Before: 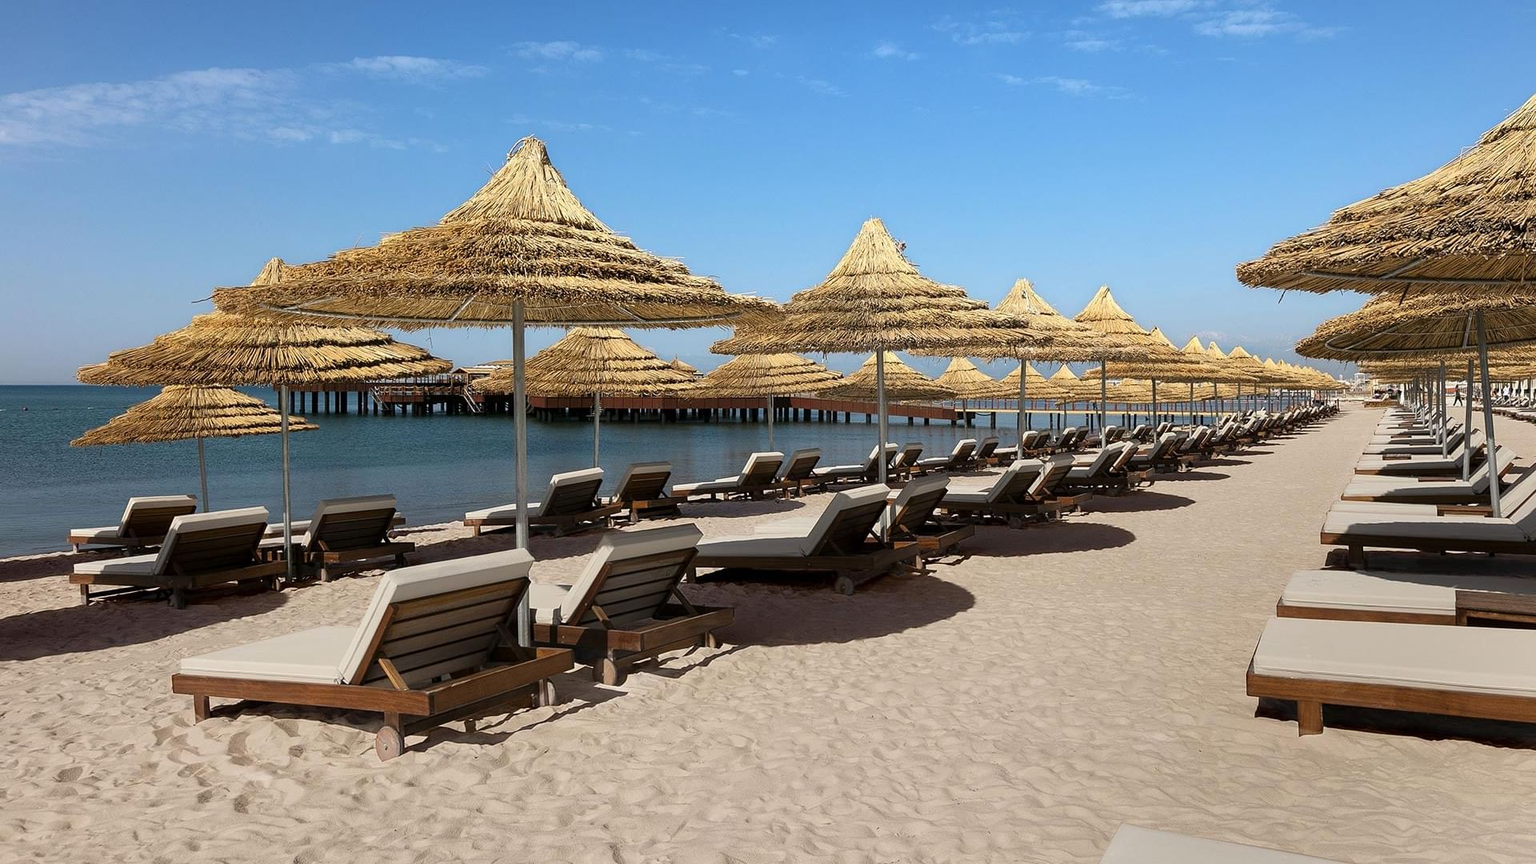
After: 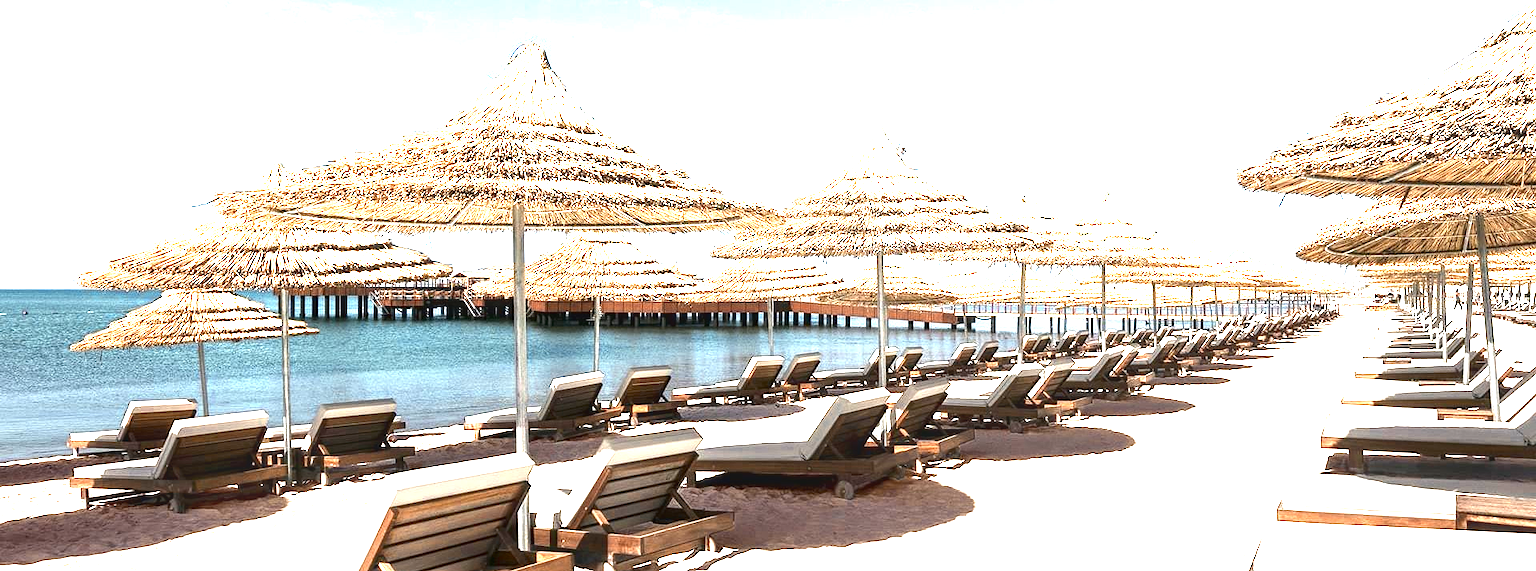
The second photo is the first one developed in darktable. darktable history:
local contrast: on, module defaults
contrast brightness saturation: contrast 0.066, brightness -0.13, saturation 0.056
exposure: exposure 2.019 EV, compensate highlight preservation false
color zones: curves: ch0 [(0.018, 0.548) (0.197, 0.654) (0.425, 0.447) (0.605, 0.658) (0.732, 0.579)]; ch1 [(0.105, 0.531) (0.224, 0.531) (0.386, 0.39) (0.618, 0.456) (0.732, 0.456) (0.956, 0.421)]; ch2 [(0.039, 0.583) (0.215, 0.465) (0.399, 0.544) (0.465, 0.548) (0.614, 0.447) (0.724, 0.43) (0.882, 0.623) (0.956, 0.632)], mix 20.43%
crop: top 11.168%, bottom 22.699%
